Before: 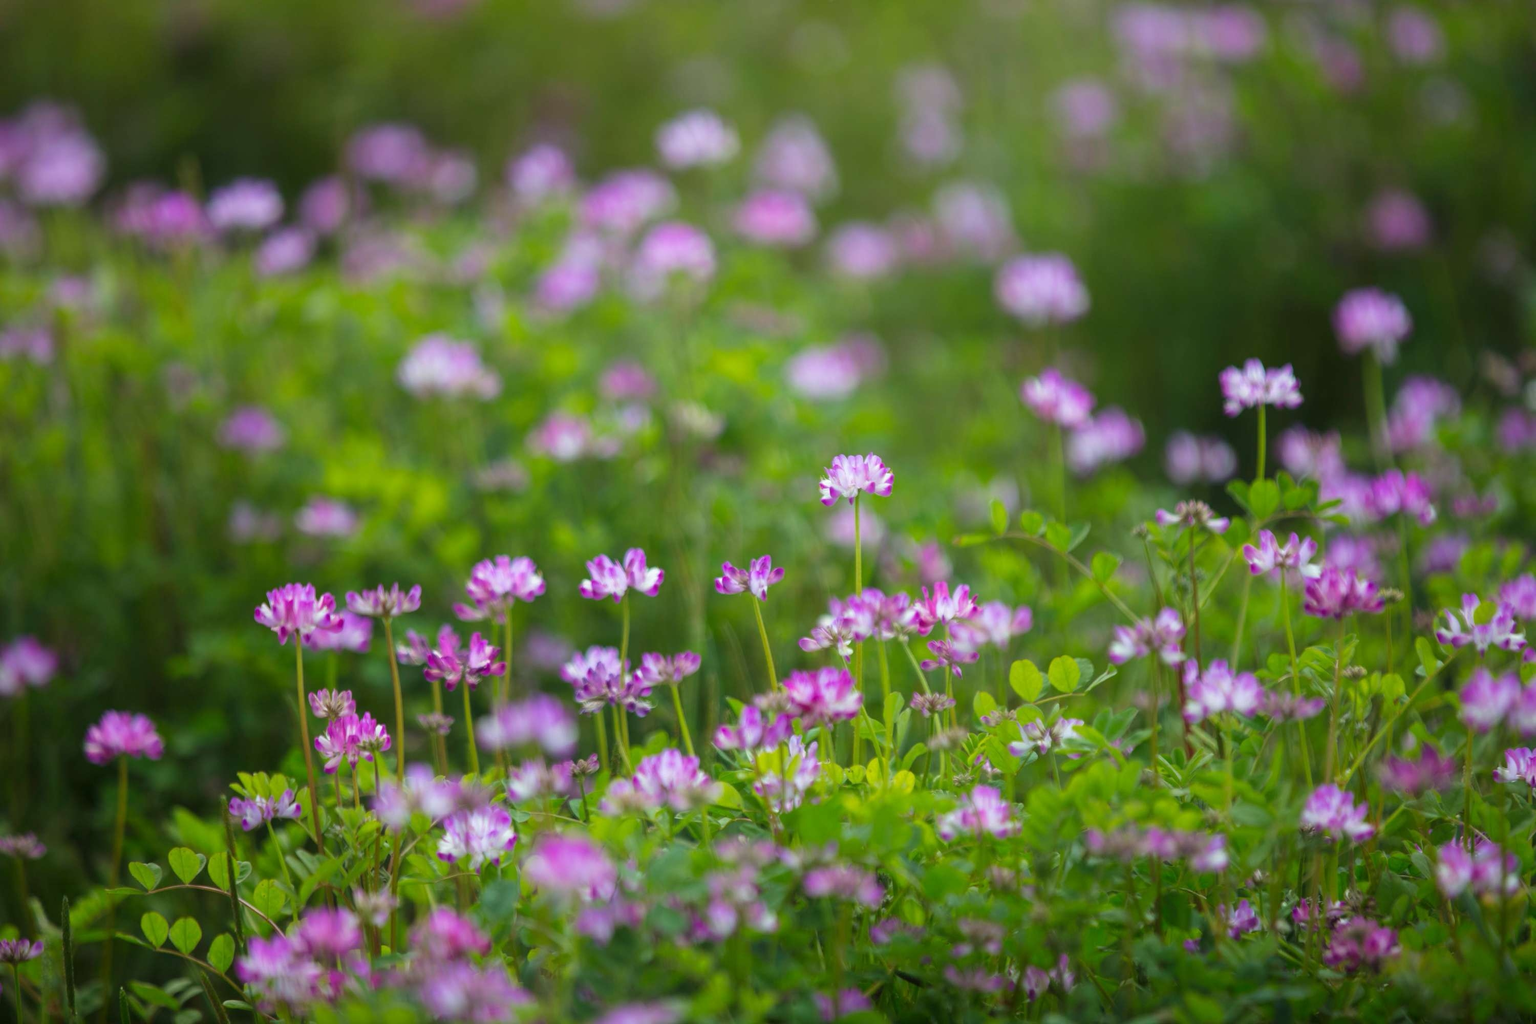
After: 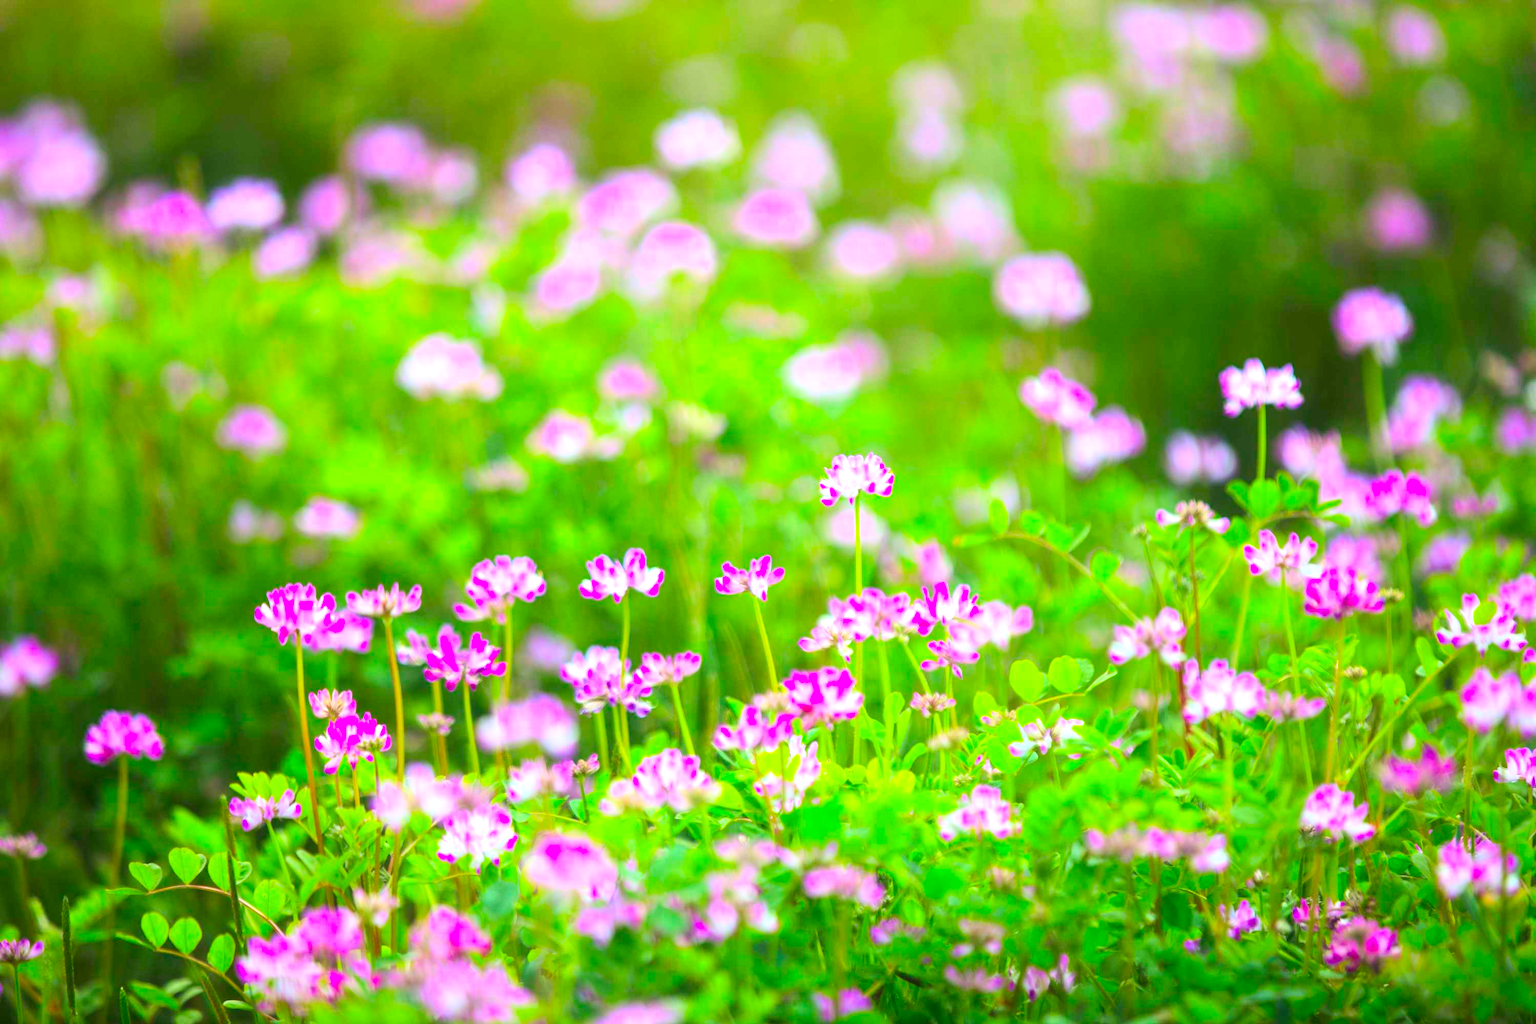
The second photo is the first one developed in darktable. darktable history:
exposure: black level correction 0, exposure 1 EV, compensate exposure bias true, compensate highlight preservation false
contrast brightness saturation: contrast 0.2, brightness 0.2, saturation 0.8
